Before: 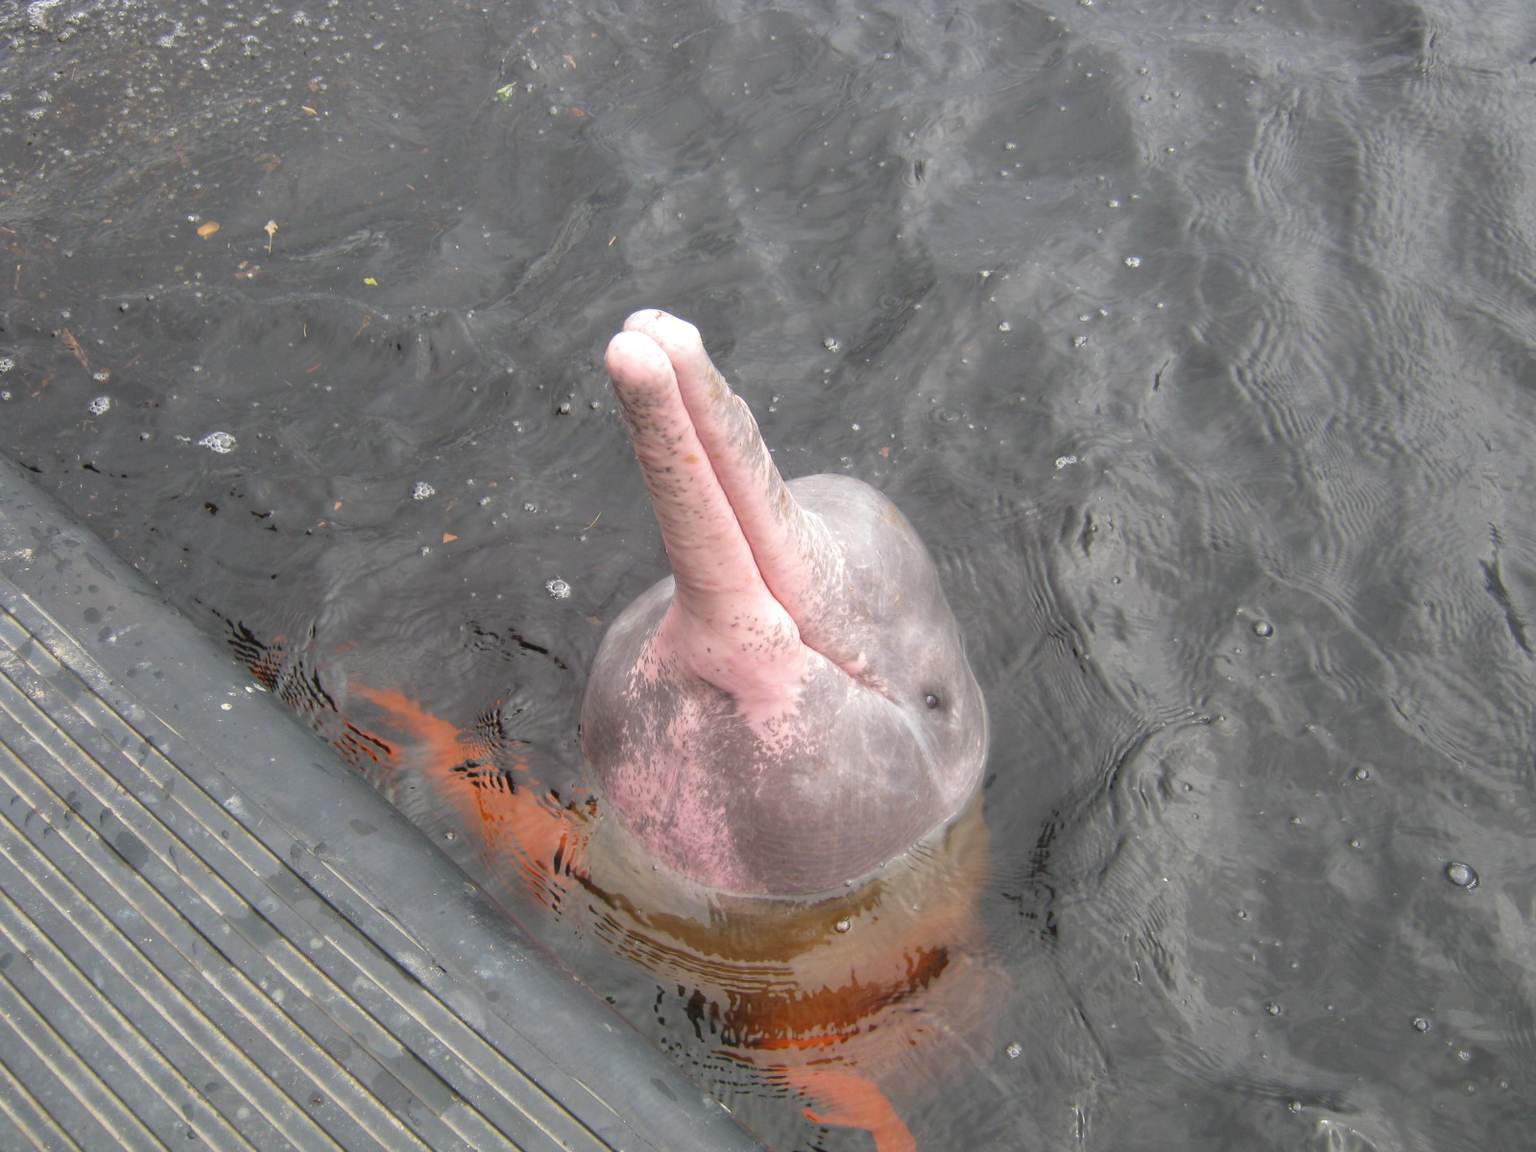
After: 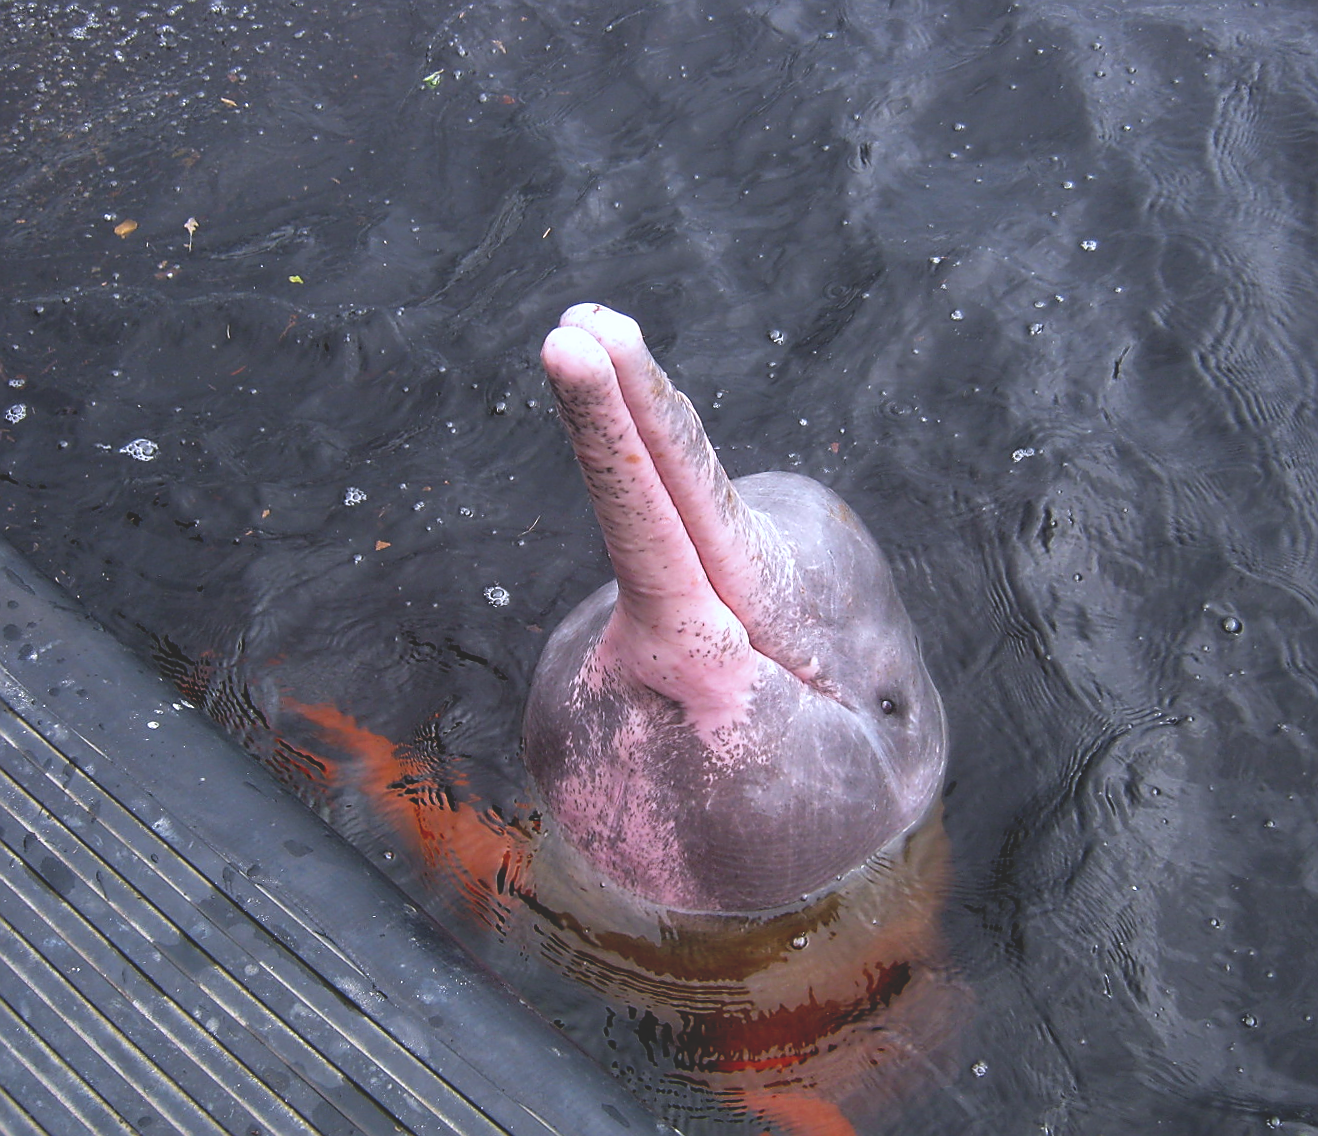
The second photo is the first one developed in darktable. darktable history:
sharpen: radius 1.4, amount 1.25, threshold 0.7
white balance: red 0.967, blue 1.119, emerald 0.756
crop and rotate: angle 1°, left 4.281%, top 0.642%, right 11.383%, bottom 2.486%
base curve: curves: ch0 [(0, 0.02) (0.083, 0.036) (1, 1)], preserve colors none
